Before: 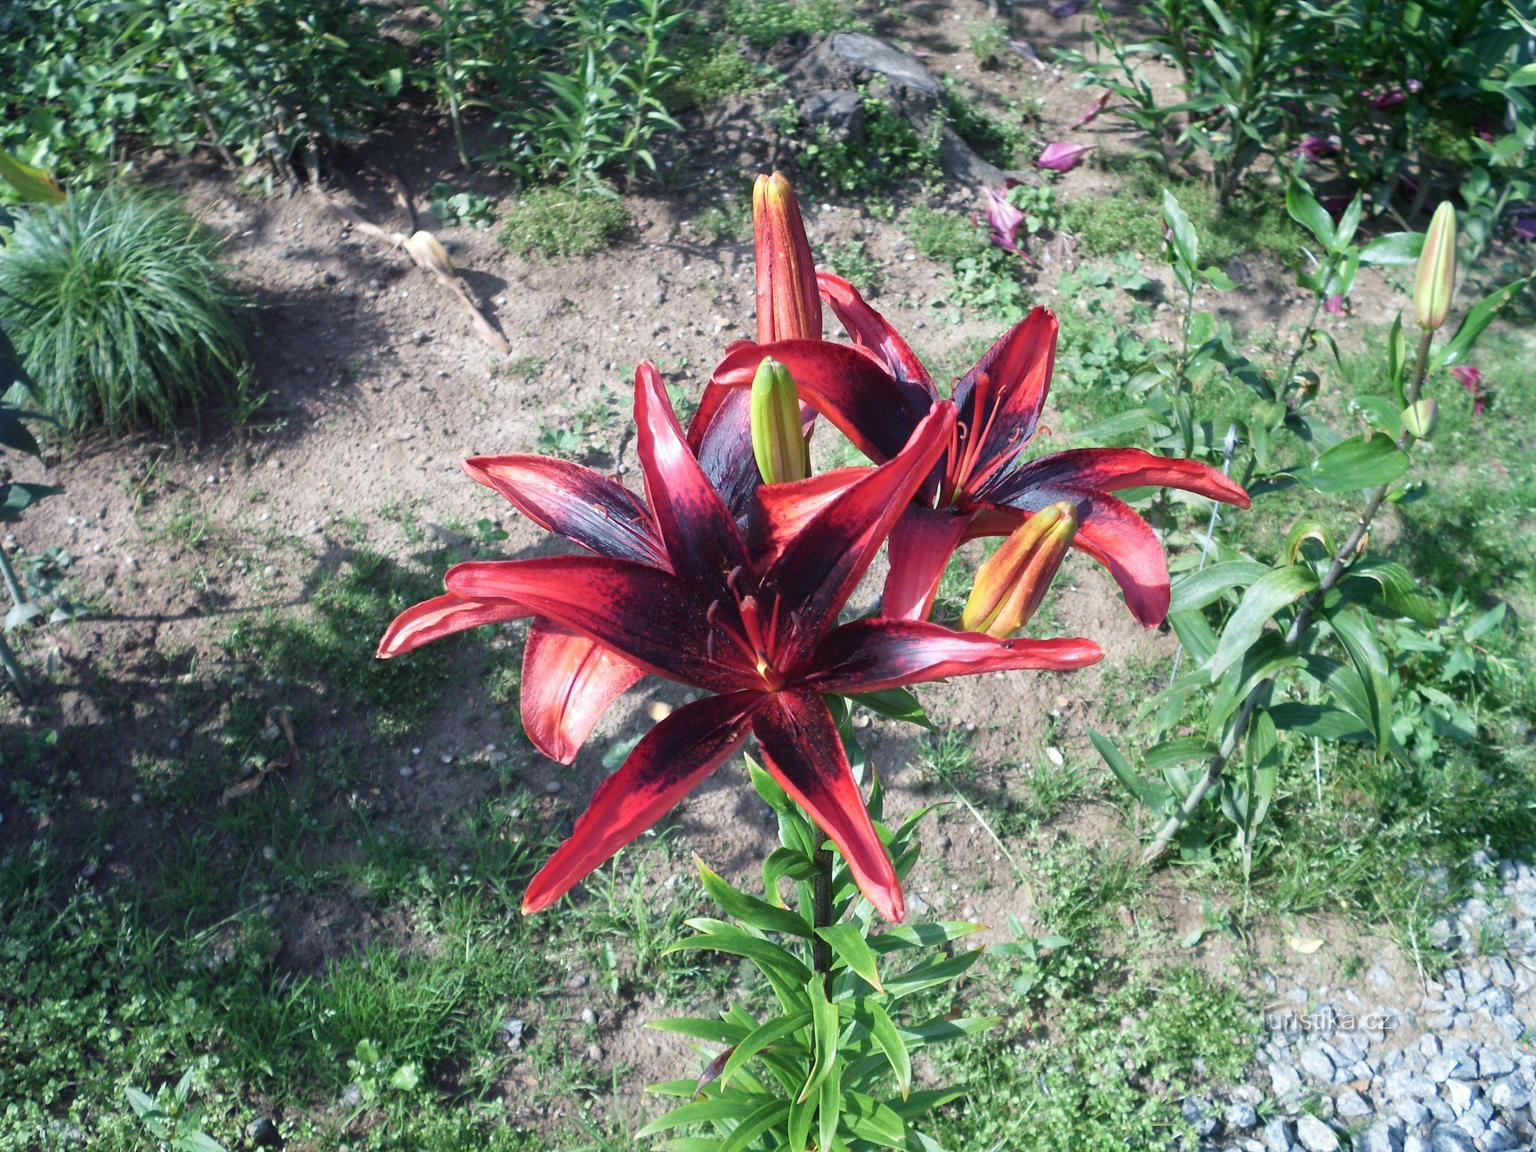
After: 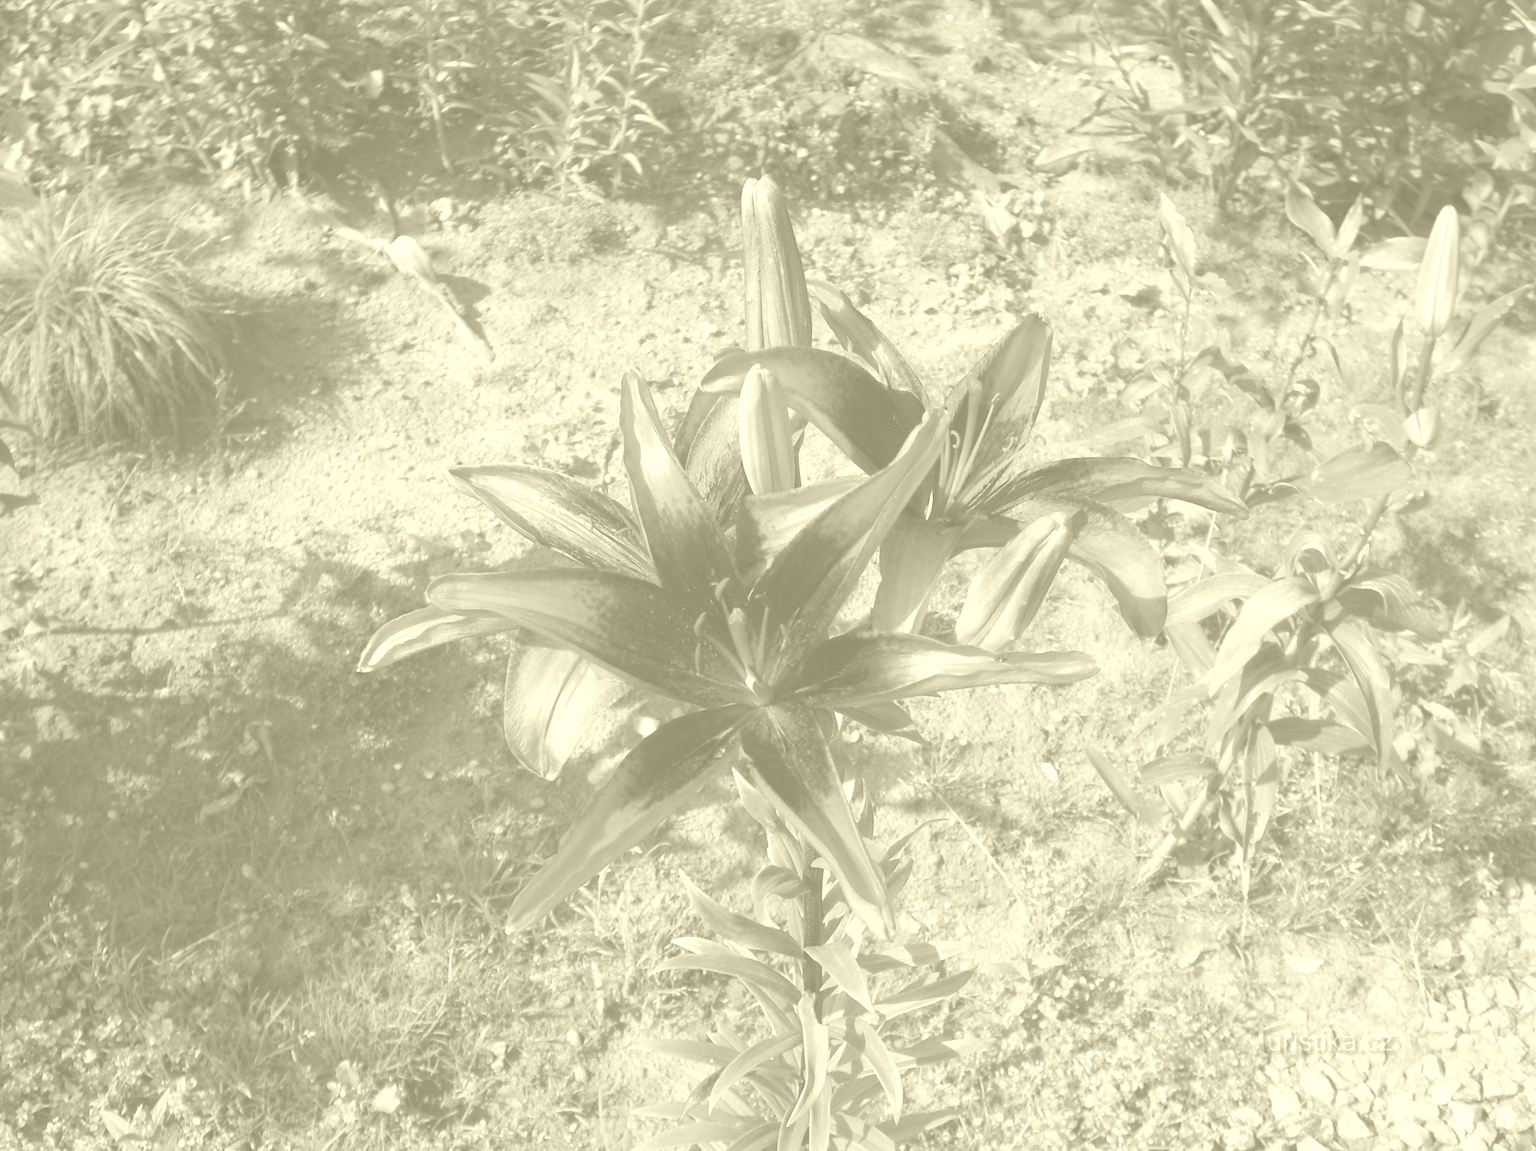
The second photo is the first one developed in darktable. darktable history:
color zones: curves: ch1 [(0, 0.638) (0.193, 0.442) (0.286, 0.15) (0.429, 0.14) (0.571, 0.142) (0.714, 0.154) (0.857, 0.175) (1, 0.638)]
colorize: hue 43.2°, saturation 40%, version 1
crop: left 1.743%, right 0.268%, bottom 2.011%
